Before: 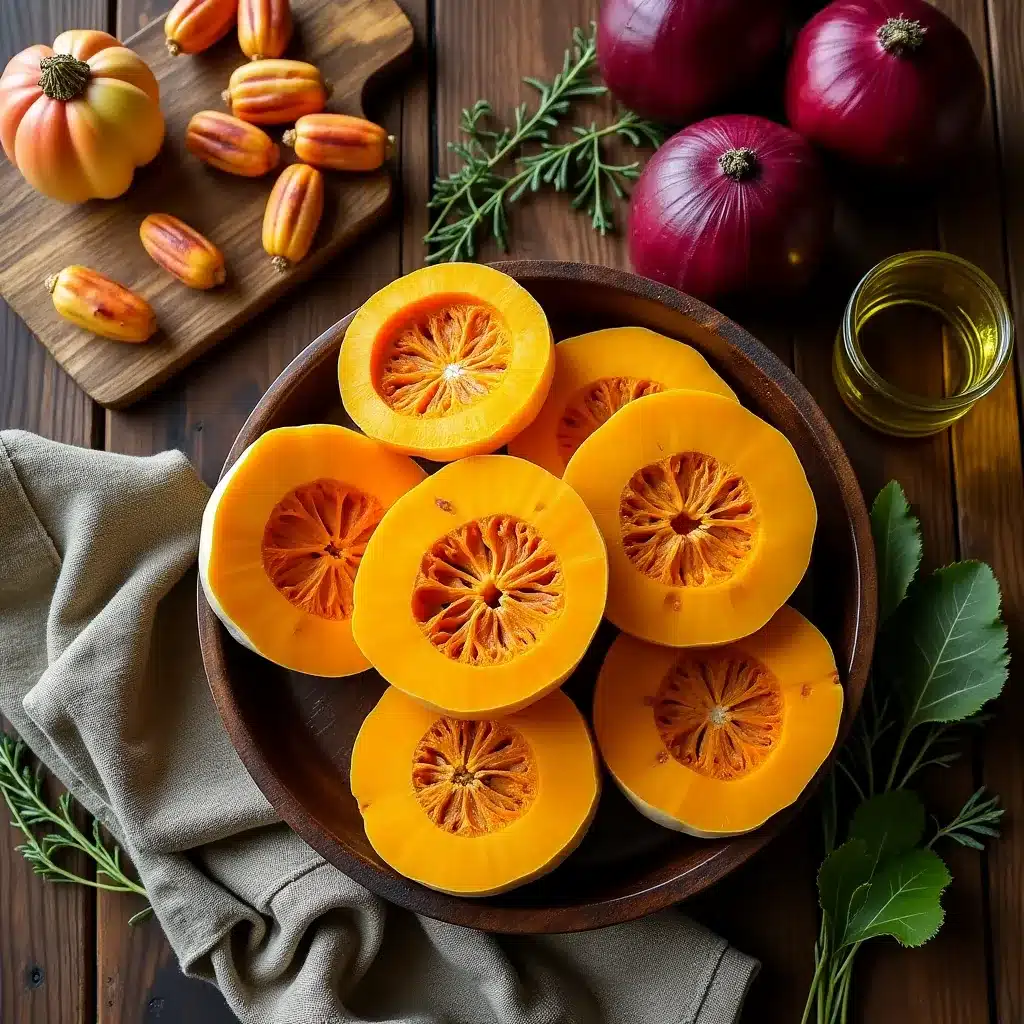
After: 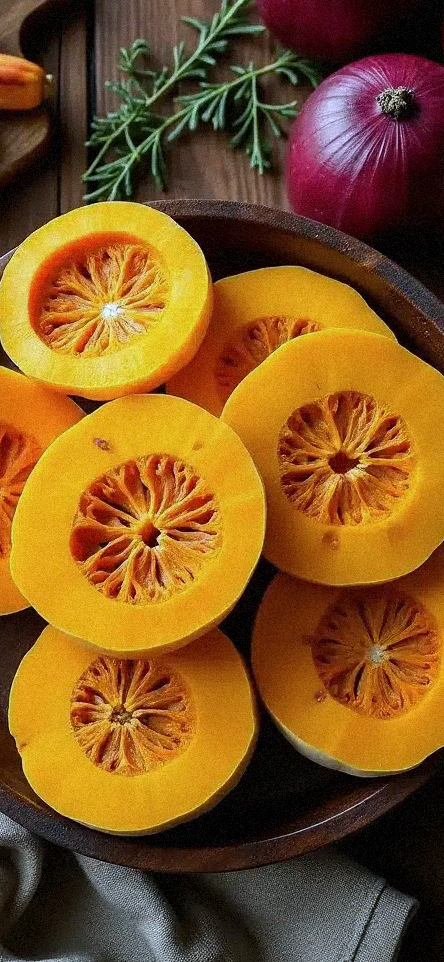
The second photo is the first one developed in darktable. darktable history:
contrast brightness saturation: saturation -0.05
crop: left 33.452%, top 6.025%, right 23.155%
white balance: red 0.924, blue 1.095
grain: mid-tones bias 0%
